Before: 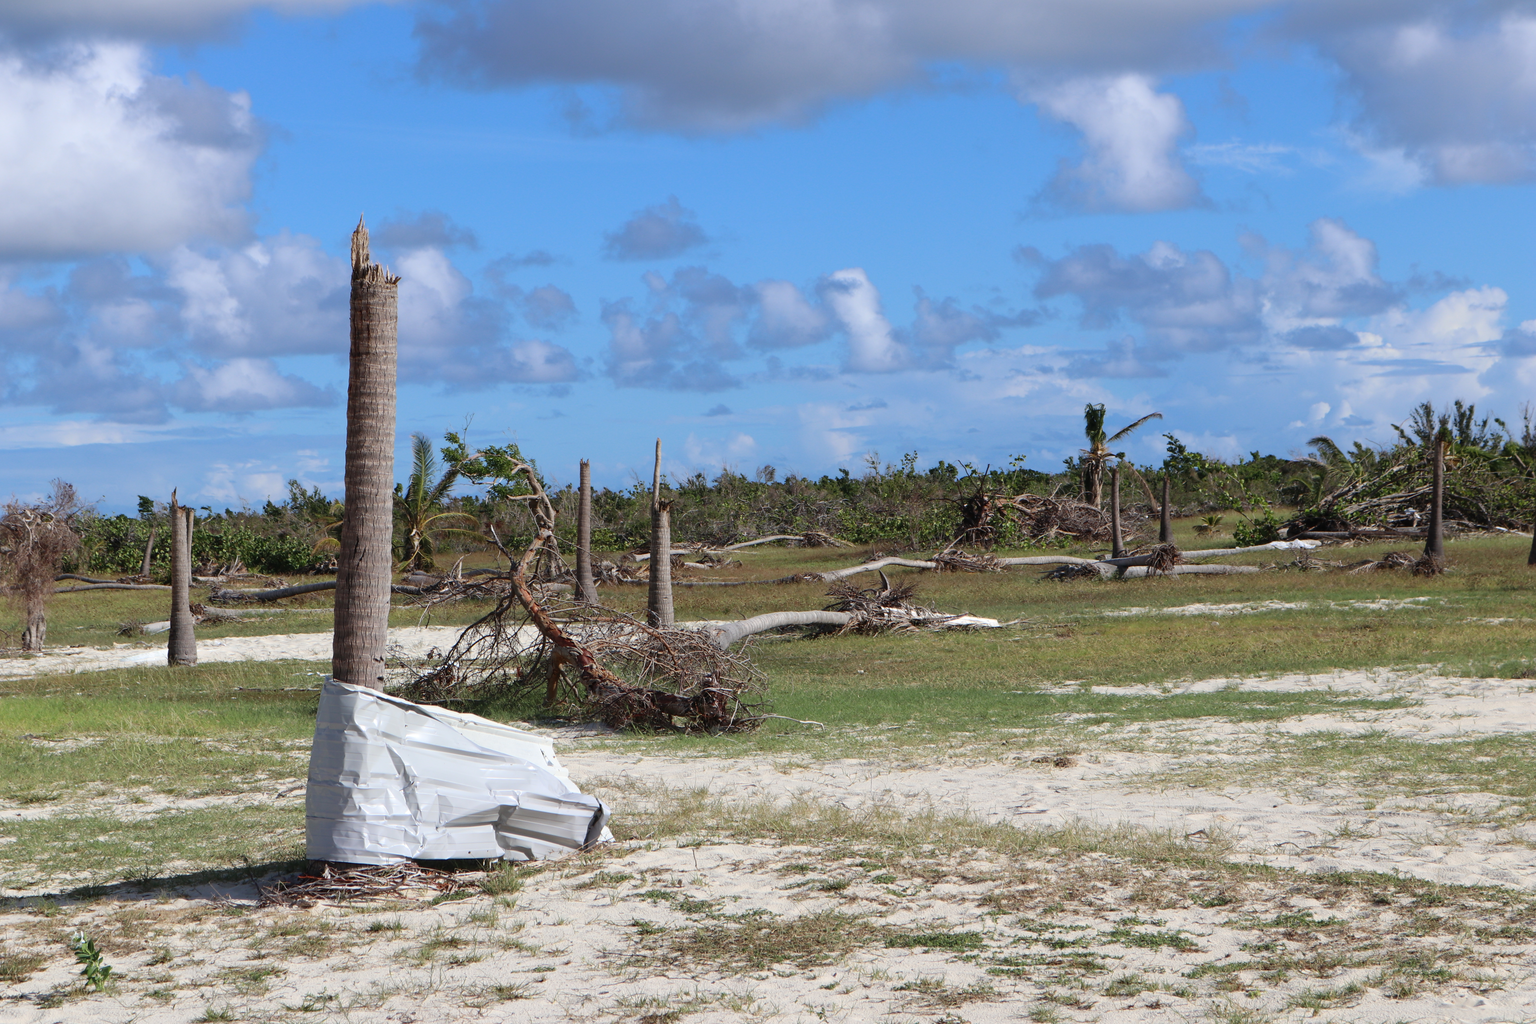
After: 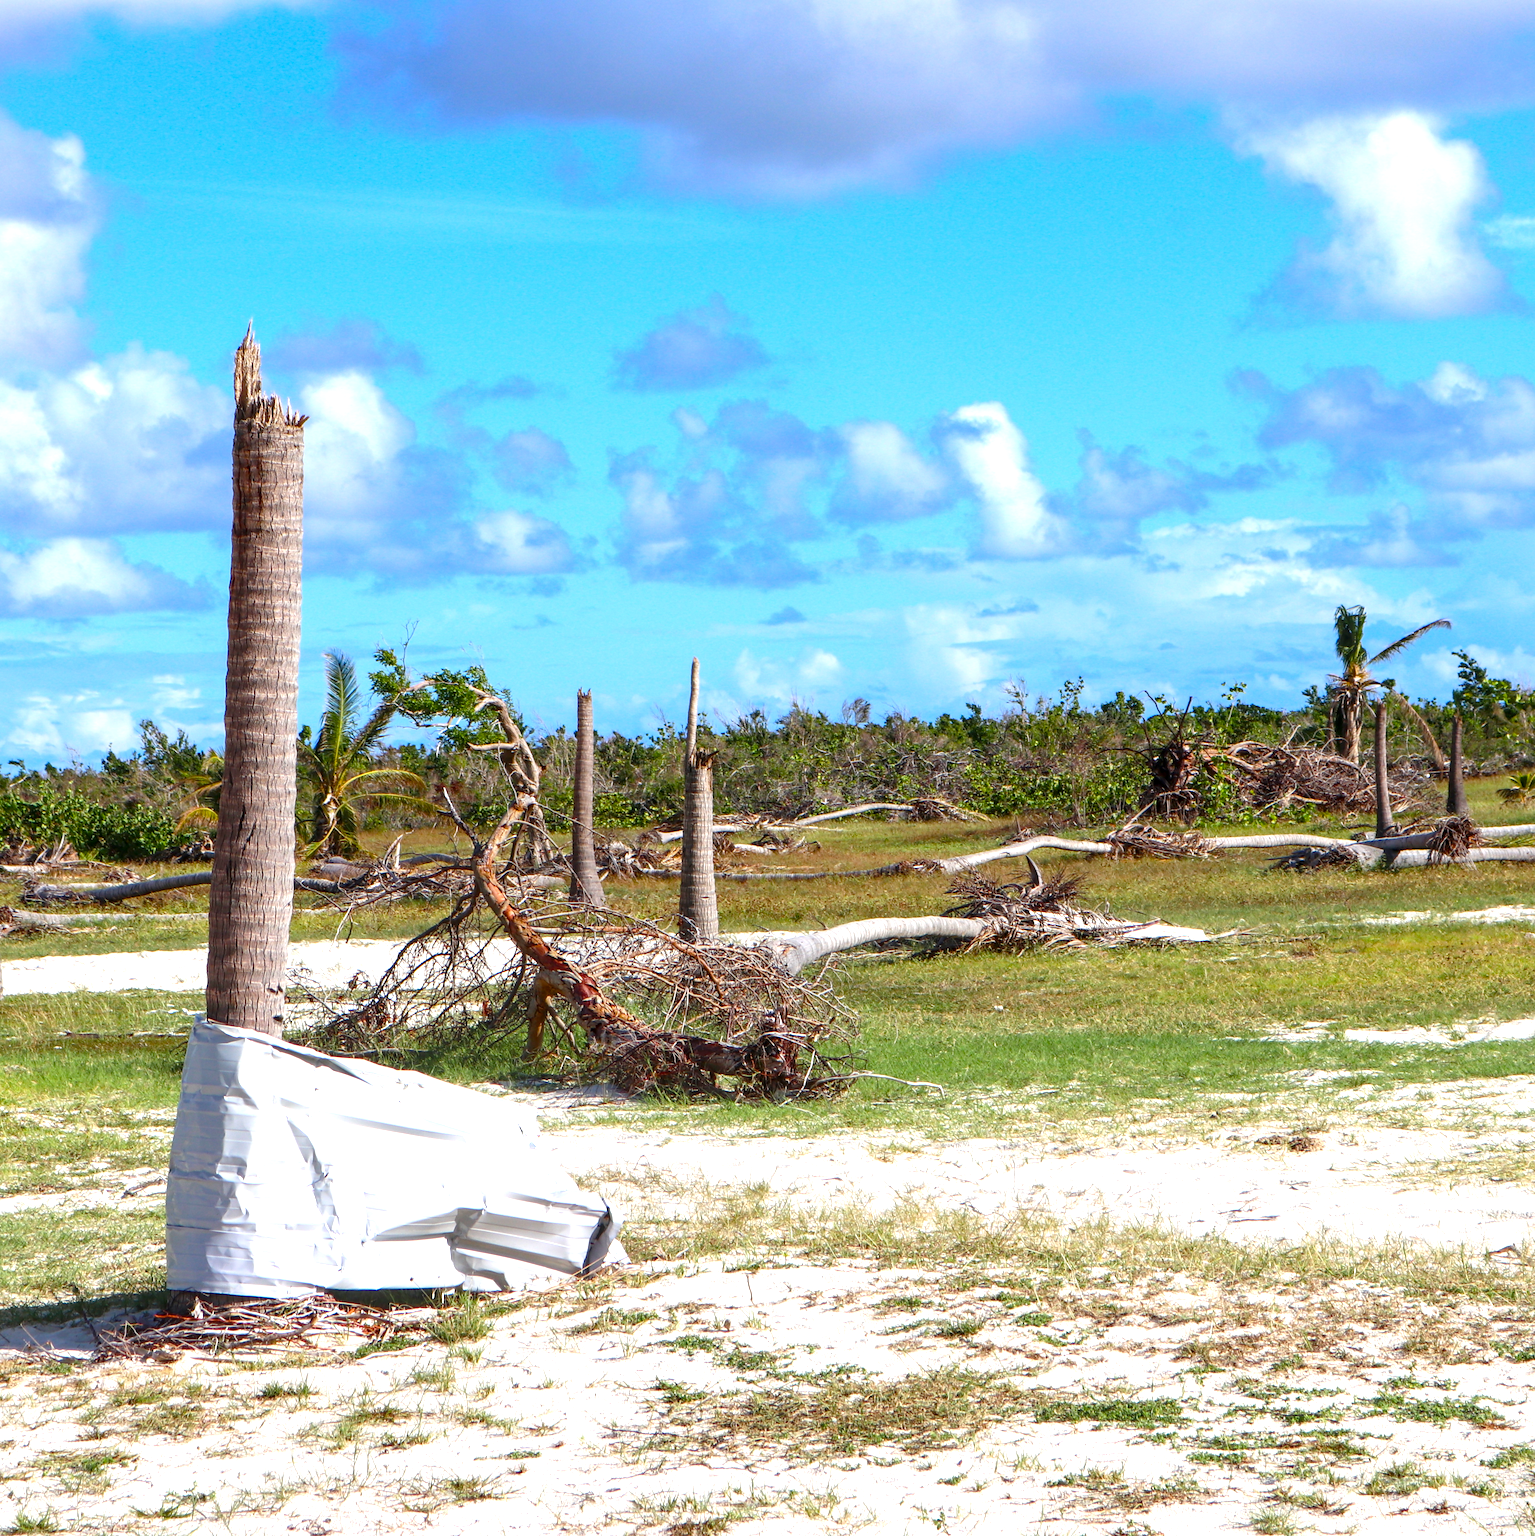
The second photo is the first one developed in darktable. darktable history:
exposure: black level correction 0, exposure 0.928 EV, compensate highlight preservation false
crop and rotate: left 12.749%, right 20.624%
local contrast: detail 130%
color balance rgb: perceptual saturation grading › global saturation 20%, perceptual saturation grading › highlights 2.917%, perceptual saturation grading › shadows 49.693%, global vibrance 20%
